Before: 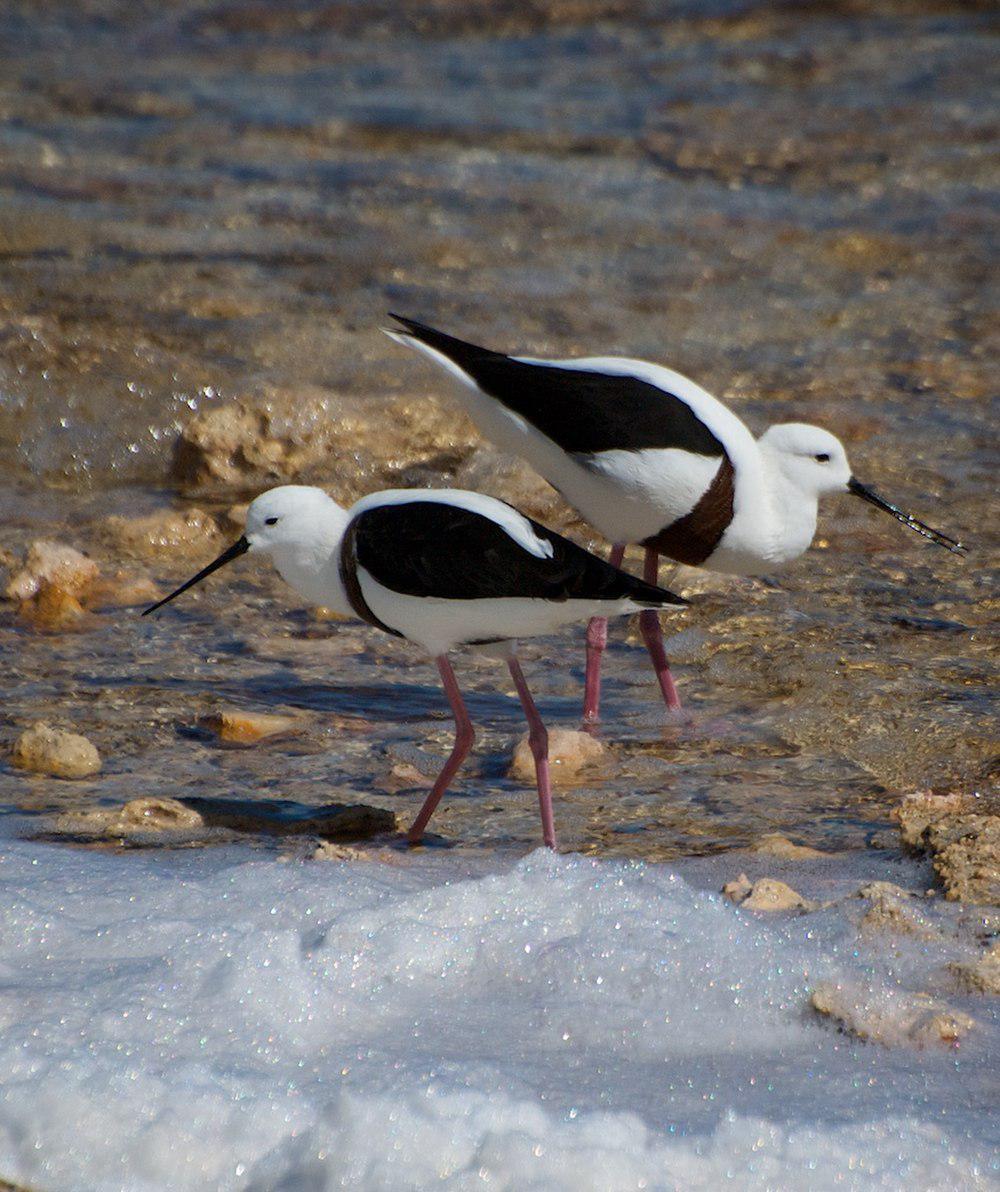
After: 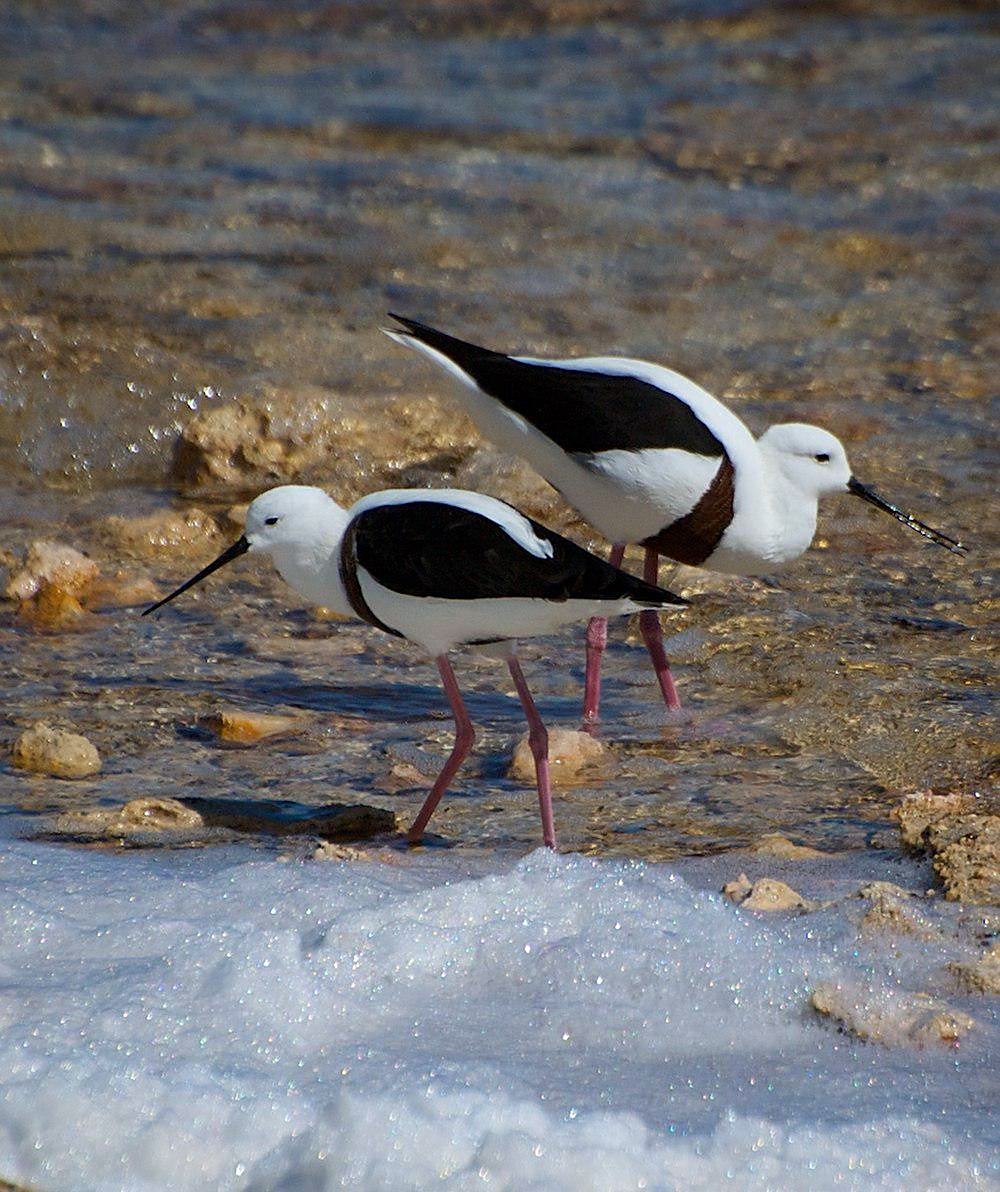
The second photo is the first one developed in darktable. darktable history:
sharpen: on, module defaults
white balance: red 0.982, blue 1.018
contrast brightness saturation: saturation 0.13
